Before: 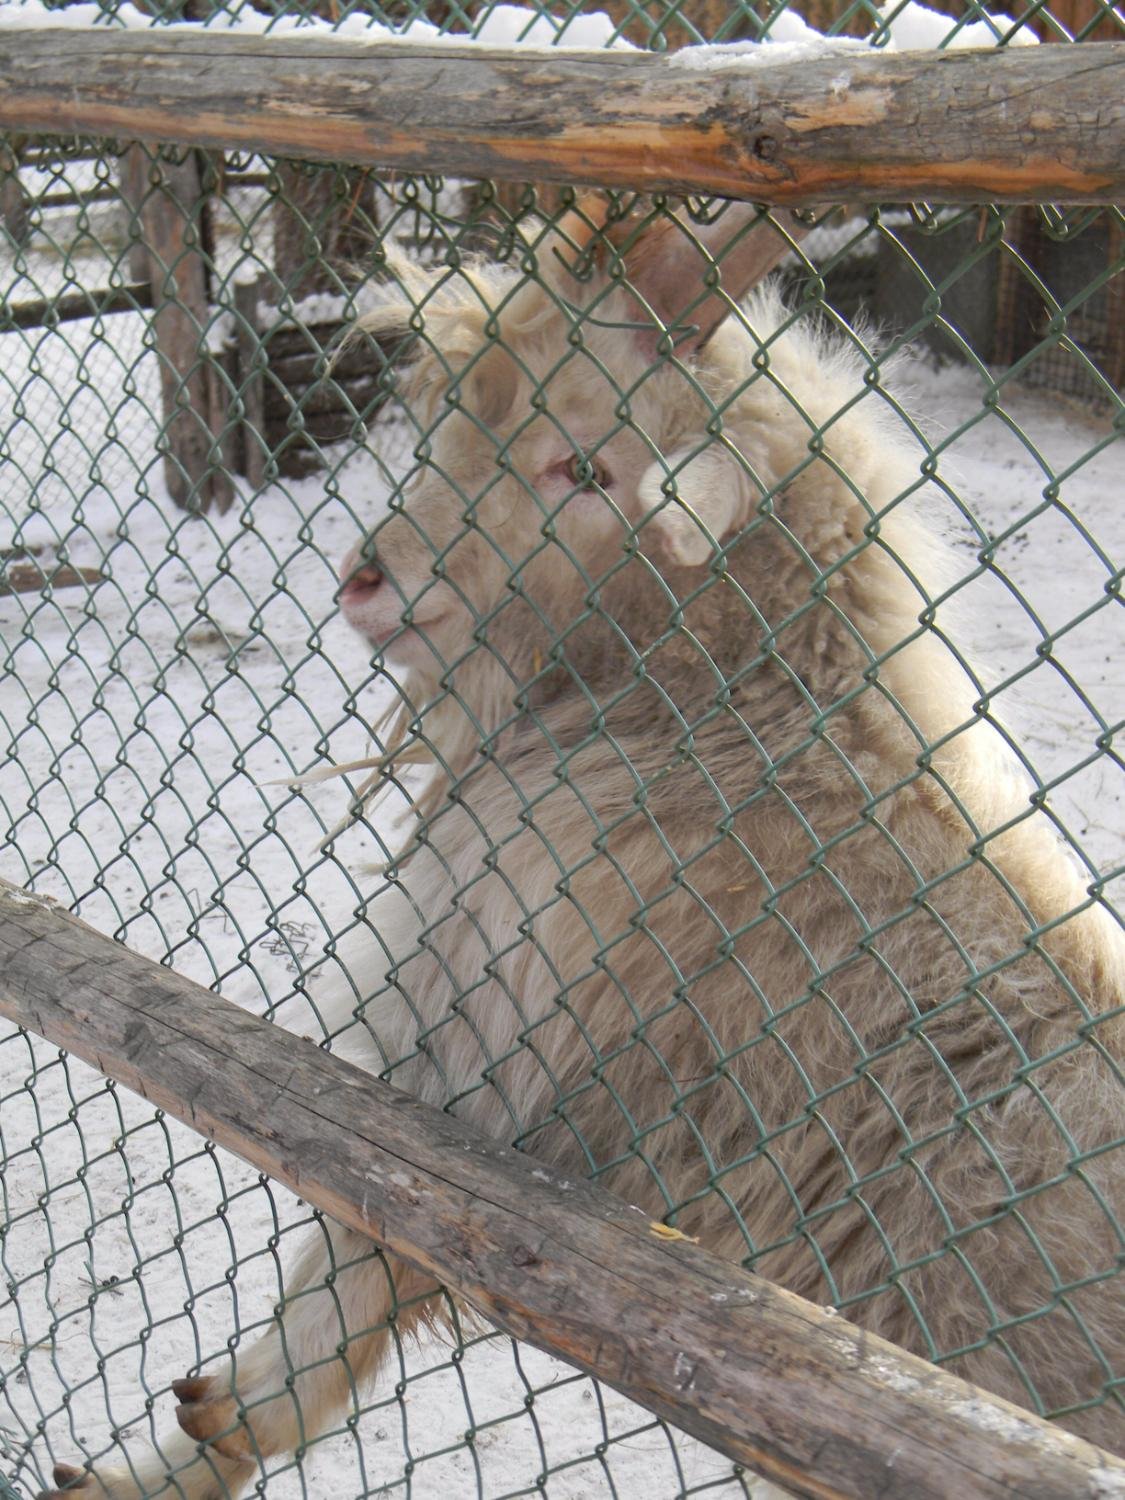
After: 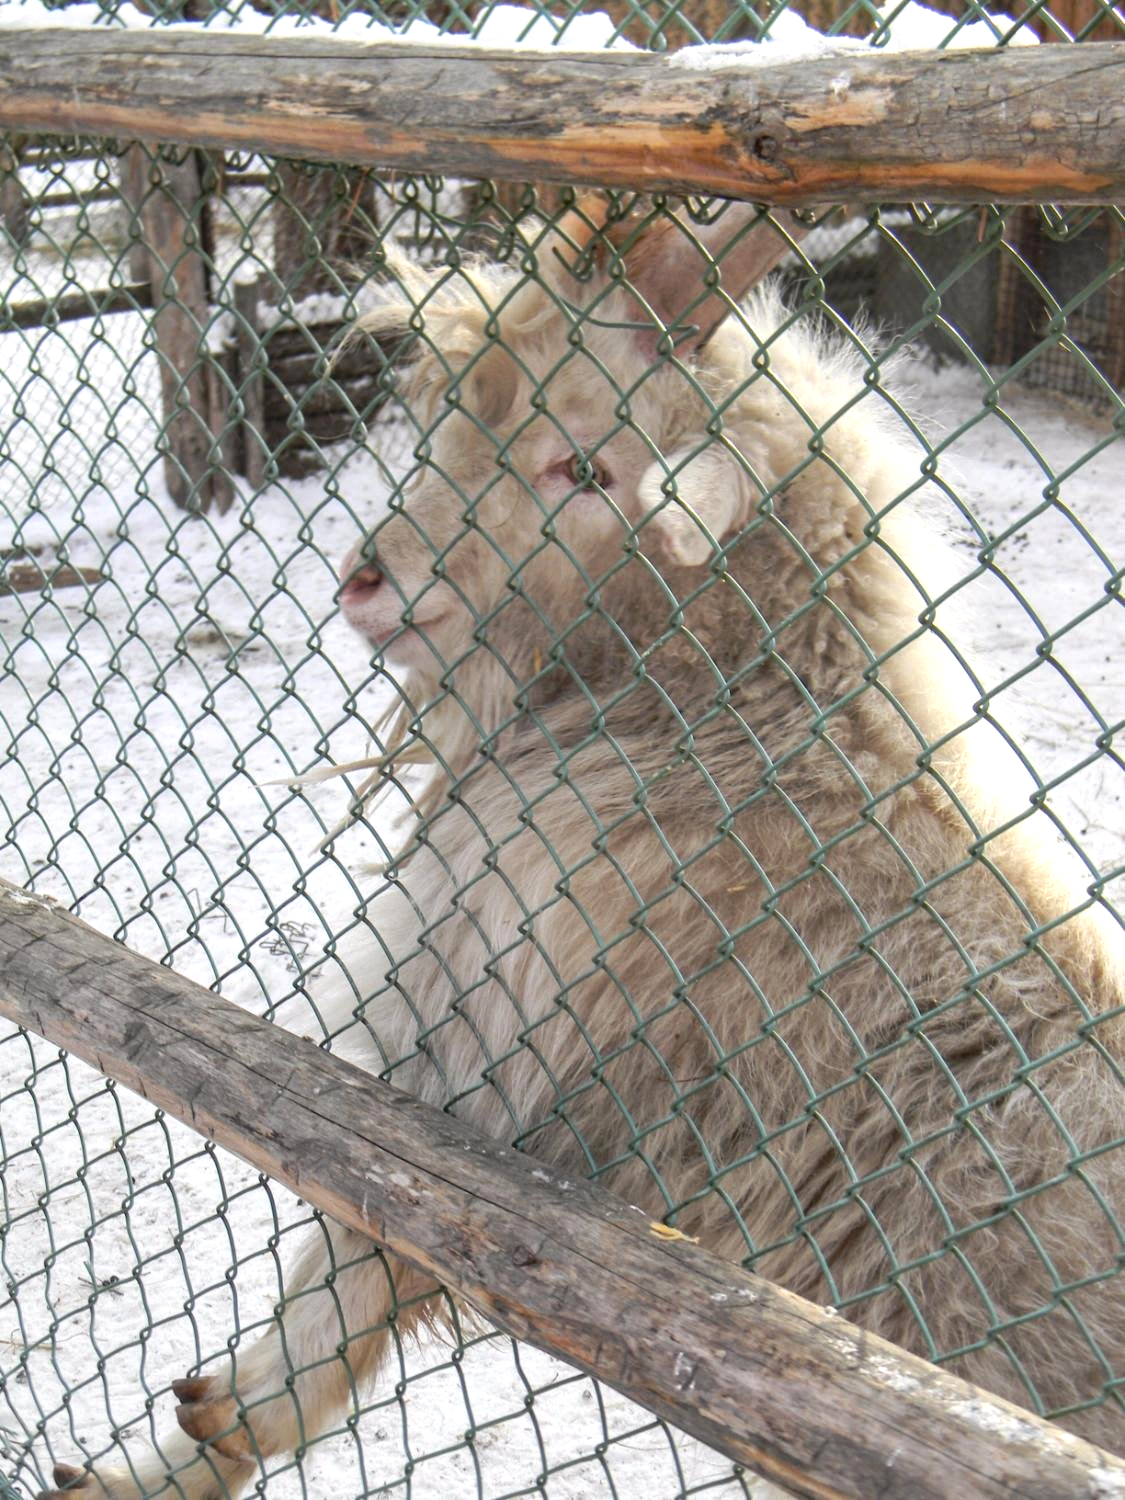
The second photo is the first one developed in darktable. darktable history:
exposure: exposure 0.373 EV, compensate exposure bias true, compensate highlight preservation false
local contrast: on, module defaults
